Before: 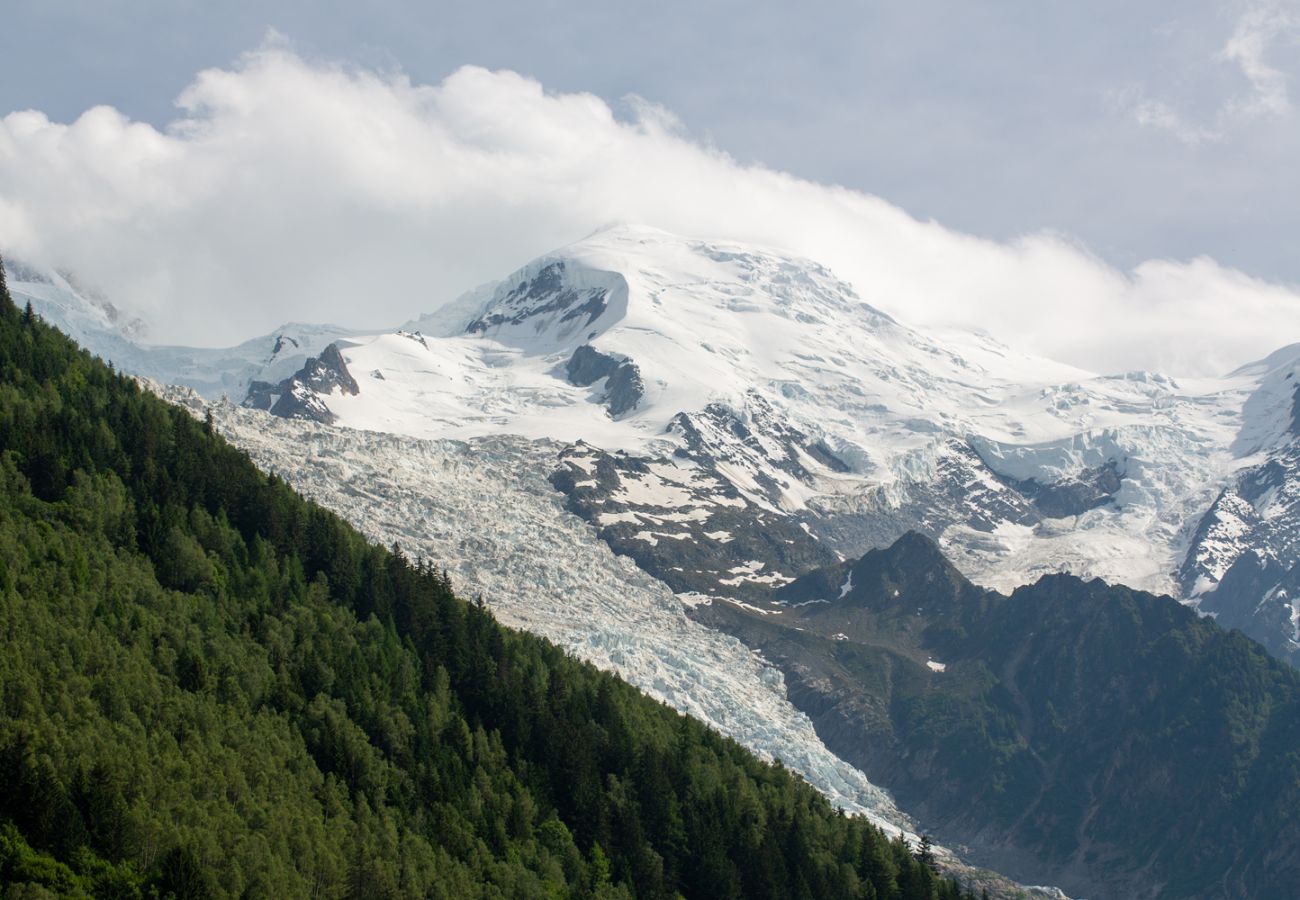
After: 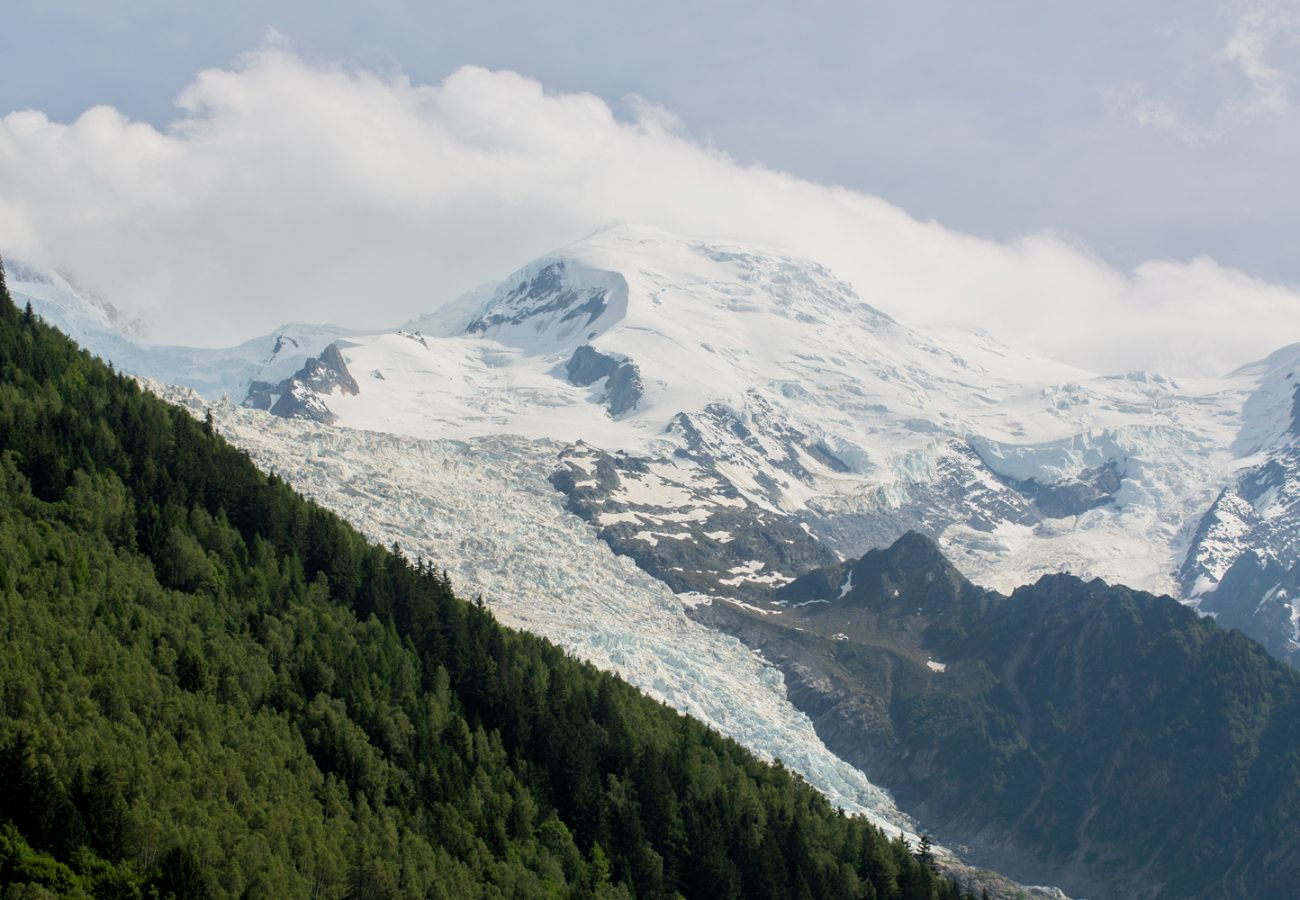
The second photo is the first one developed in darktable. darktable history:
tone equalizer: -8 EV 0.001 EV, -7 EV -0.002 EV, -6 EV 0.002 EV, -5 EV -0.03 EV, -4 EV -0.116 EV, -3 EV -0.169 EV, -2 EV 0.24 EV, -1 EV 0.702 EV, +0 EV 0.493 EV
filmic rgb: middle gray luminance 18.42%, black relative exposure -10.5 EV, white relative exposure 3.4 EV, threshold 6 EV, target black luminance 0%, hardness 6.03, latitude 99%, contrast 0.847, shadows ↔ highlights balance 0.505%, add noise in highlights 0, preserve chrominance max RGB, color science v3 (2019), use custom middle-gray values true, iterations of high-quality reconstruction 0, contrast in highlights soft, enable highlight reconstruction true
